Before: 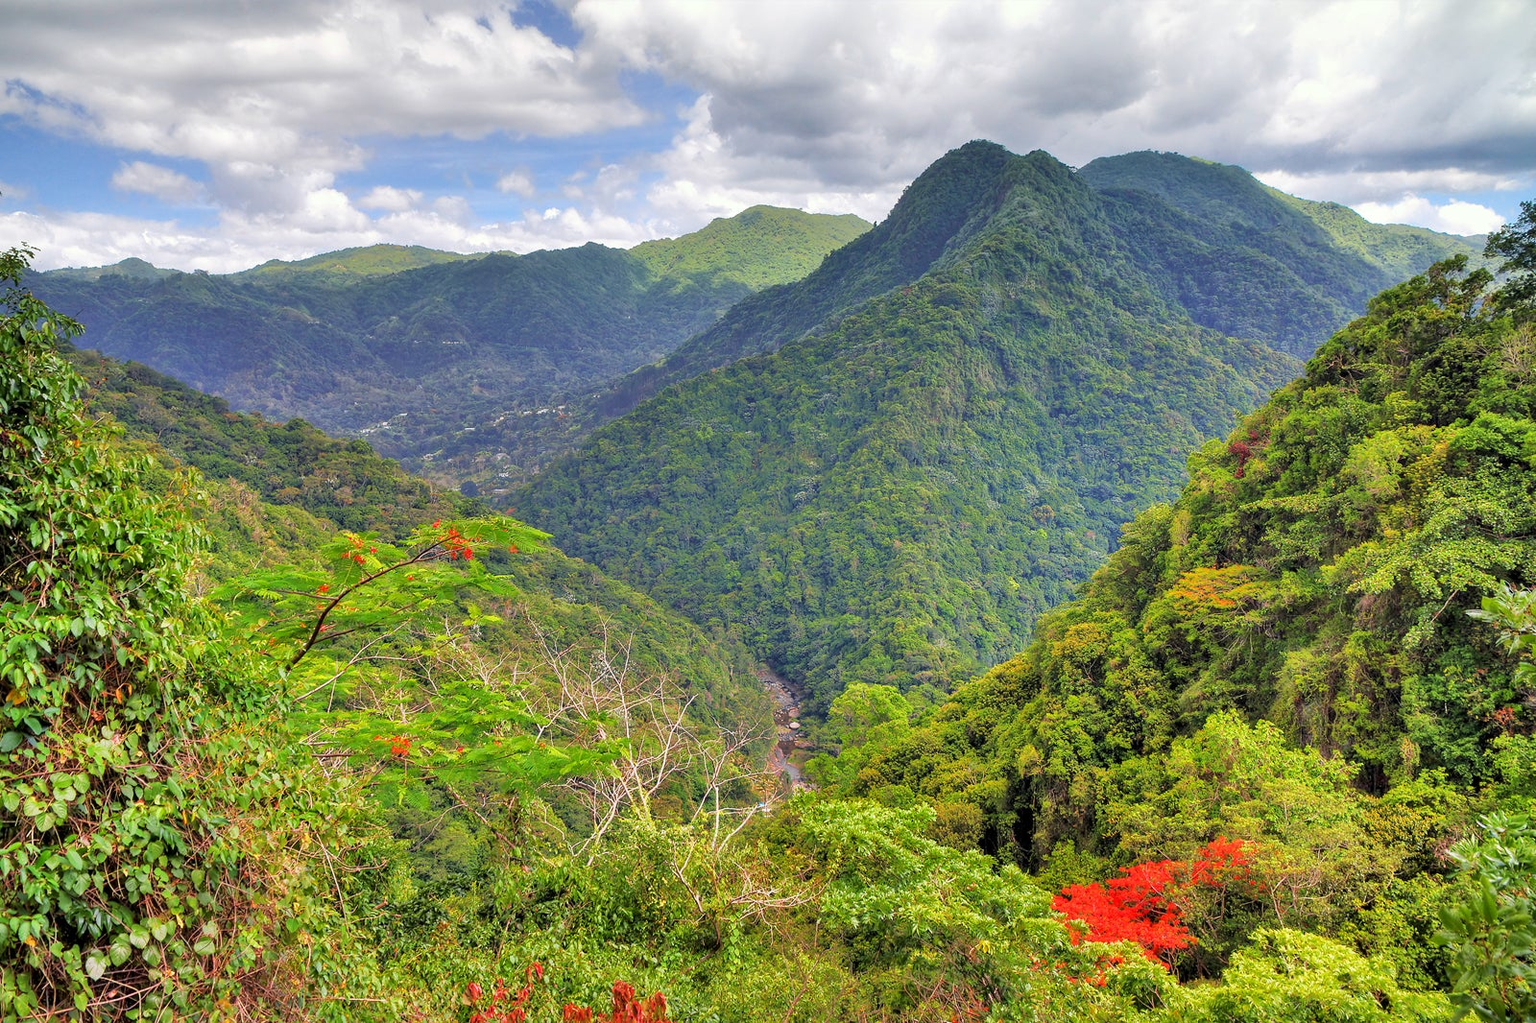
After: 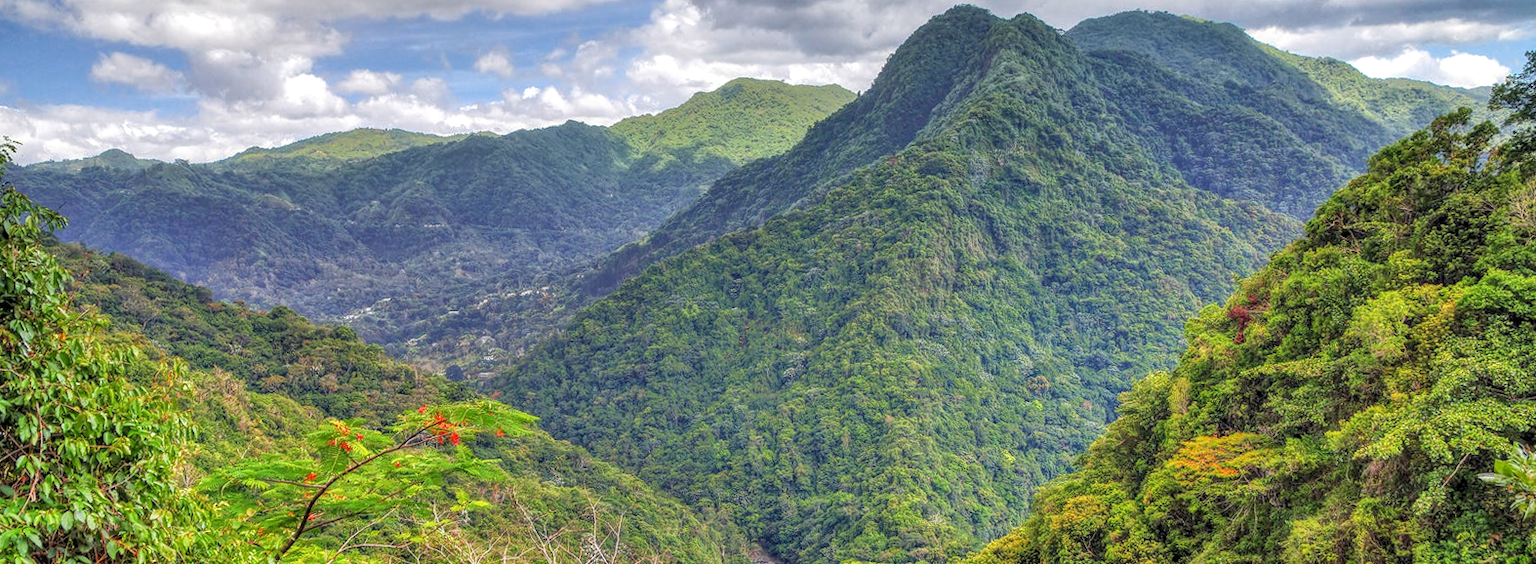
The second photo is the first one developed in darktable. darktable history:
local contrast: highlights 74%, shadows 55%, detail 176%, midtone range 0.207
rotate and perspective: rotation -1.32°, lens shift (horizontal) -0.031, crop left 0.015, crop right 0.985, crop top 0.047, crop bottom 0.982
crop and rotate: top 10.605%, bottom 33.274%
